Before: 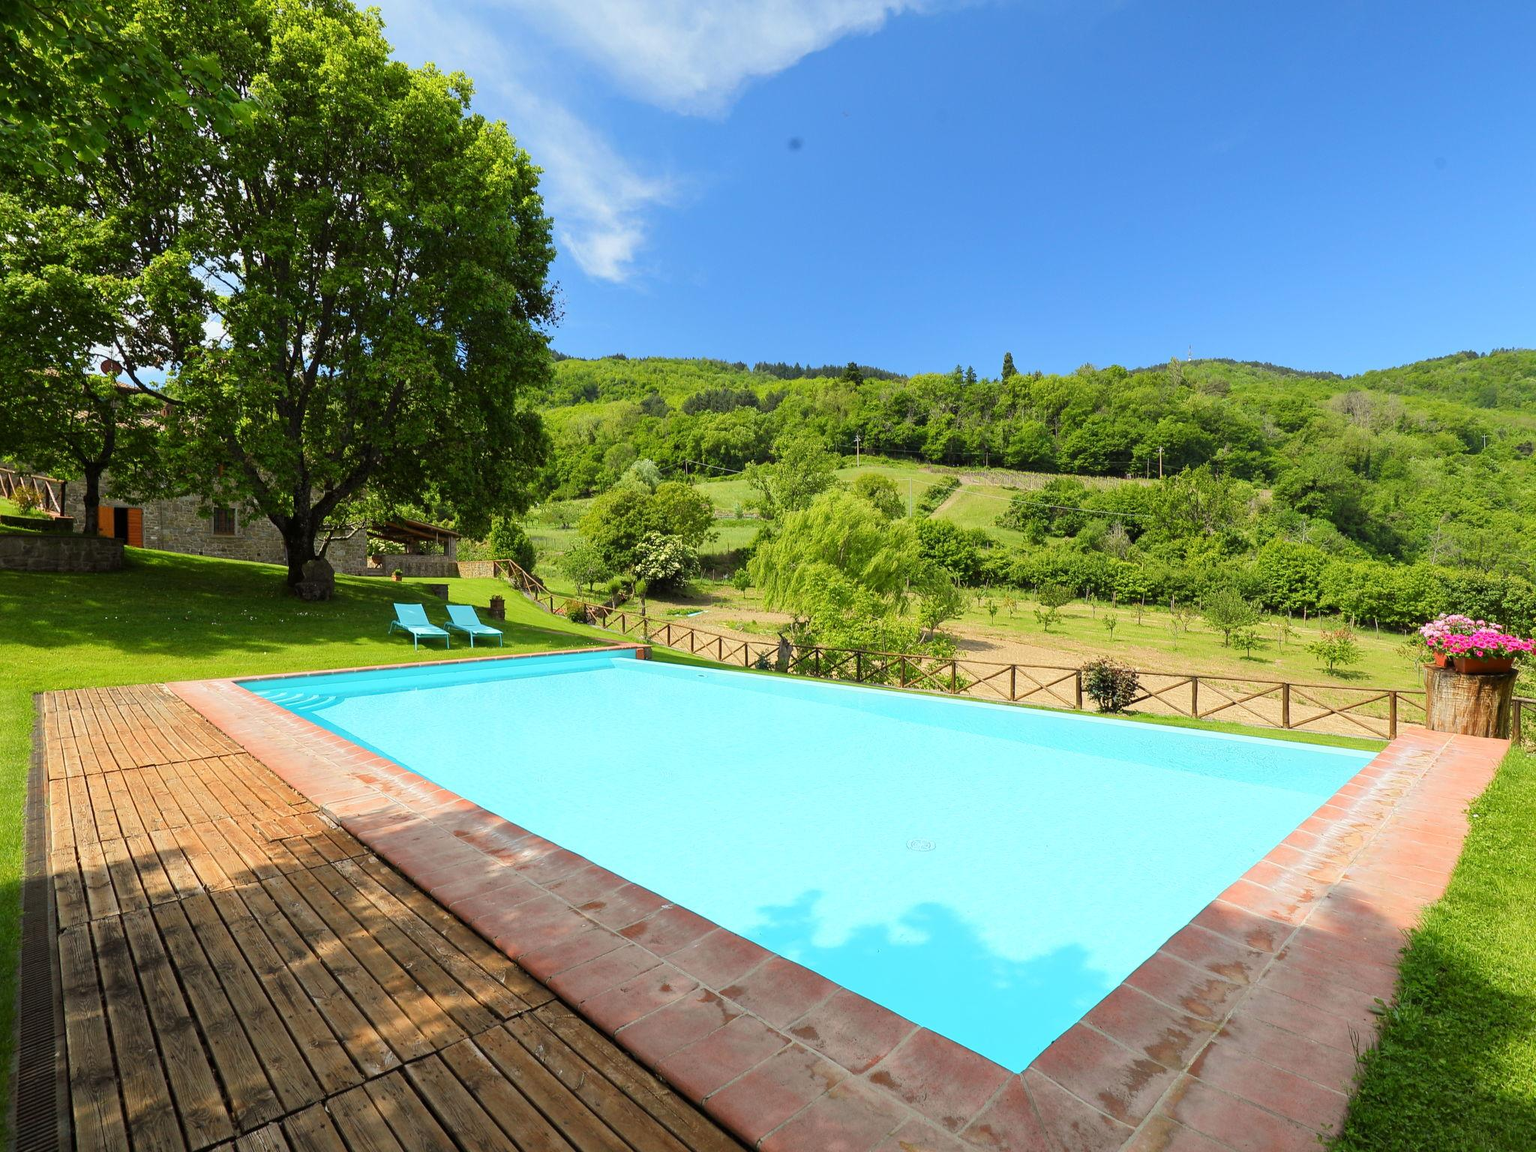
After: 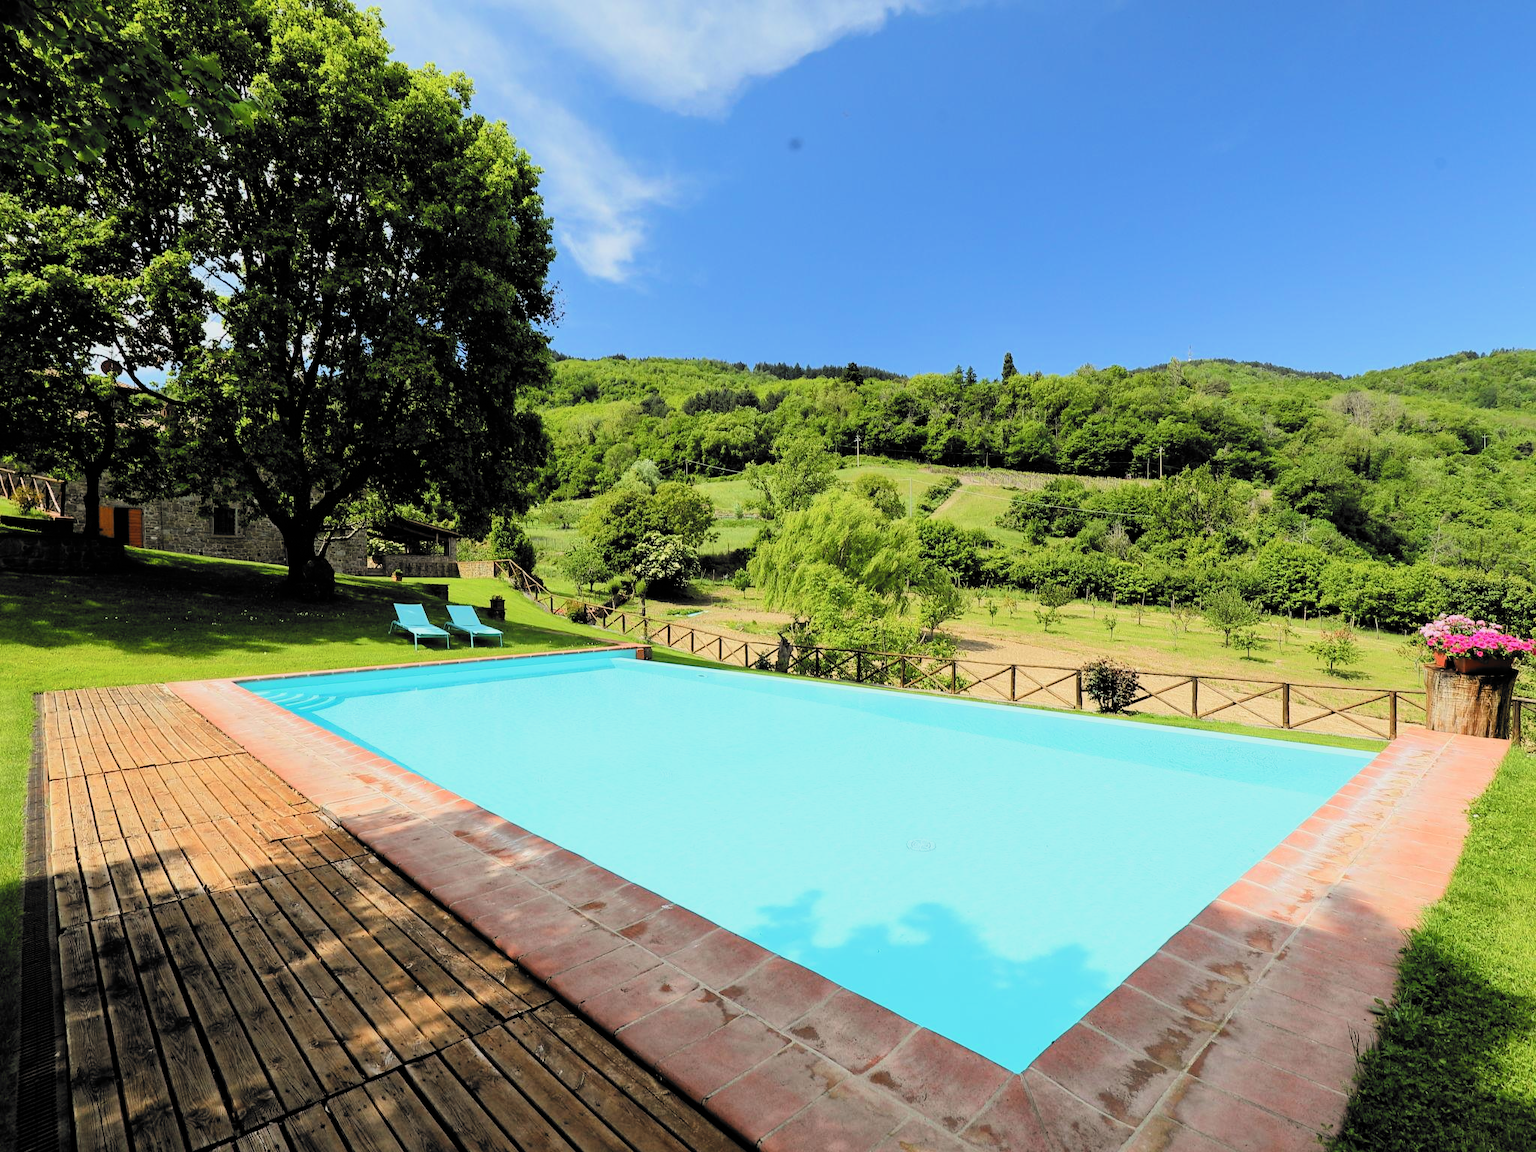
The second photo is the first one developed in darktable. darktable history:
filmic rgb: black relative exposure -5.12 EV, white relative exposure 3.53 EV, hardness 3.17, contrast 1.401, highlights saturation mix -29.82%, color science v6 (2022)
